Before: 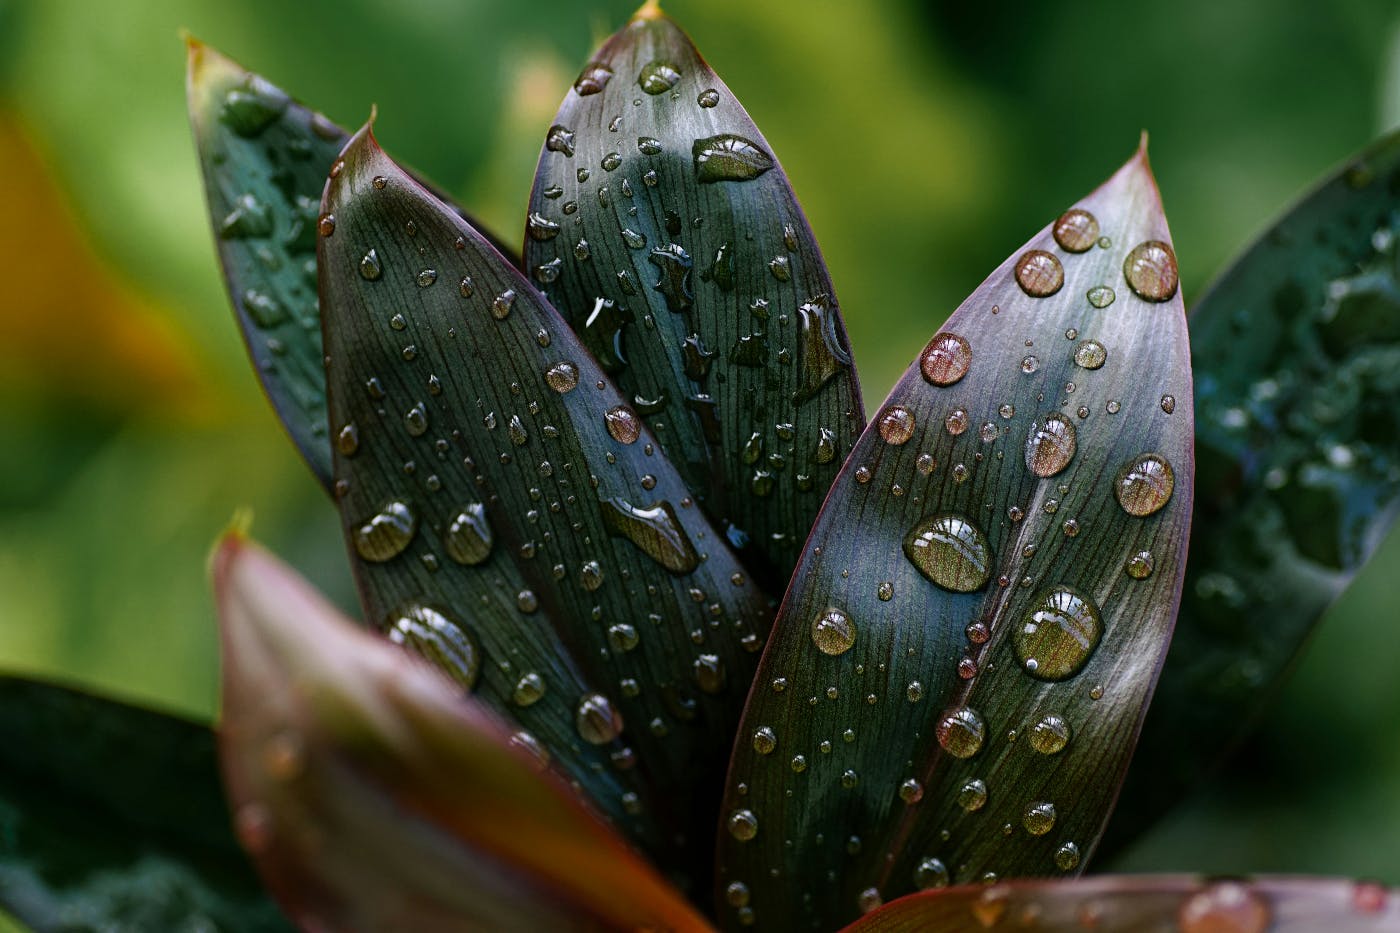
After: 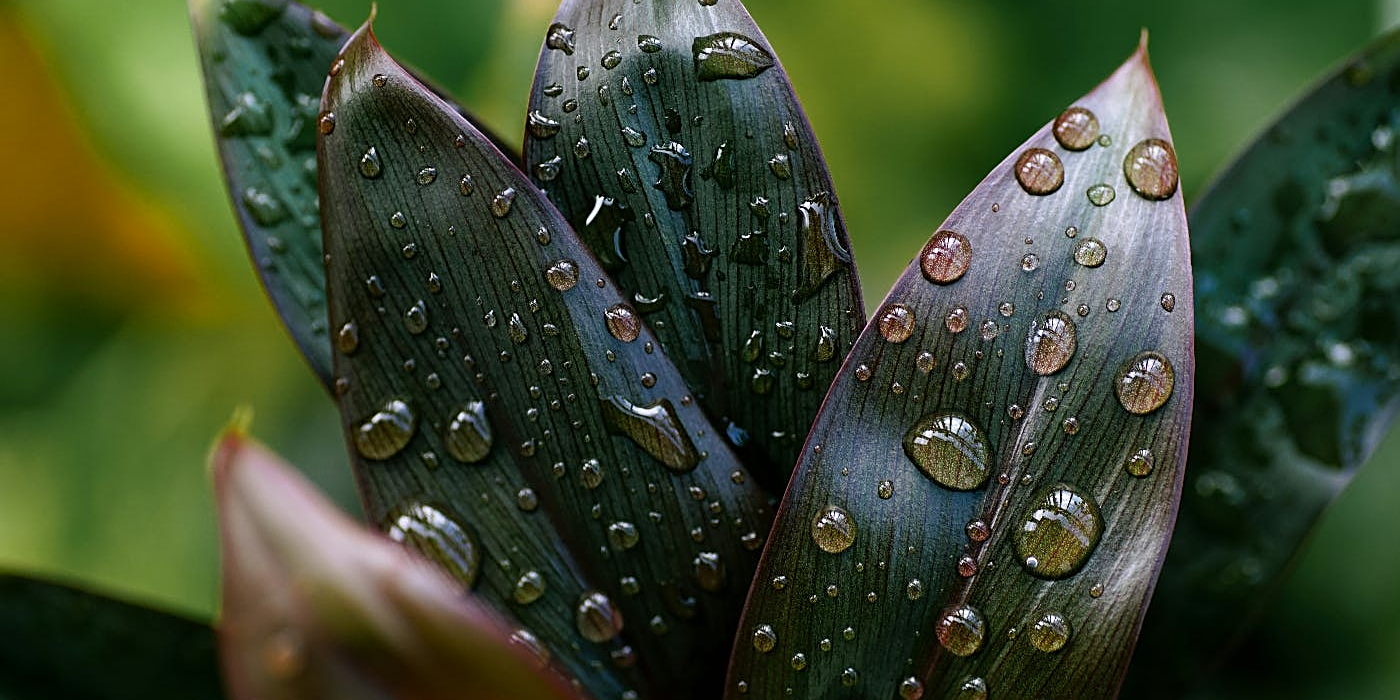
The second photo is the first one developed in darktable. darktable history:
crop: top 11.026%, bottom 13.906%
sharpen: amount 0.462
